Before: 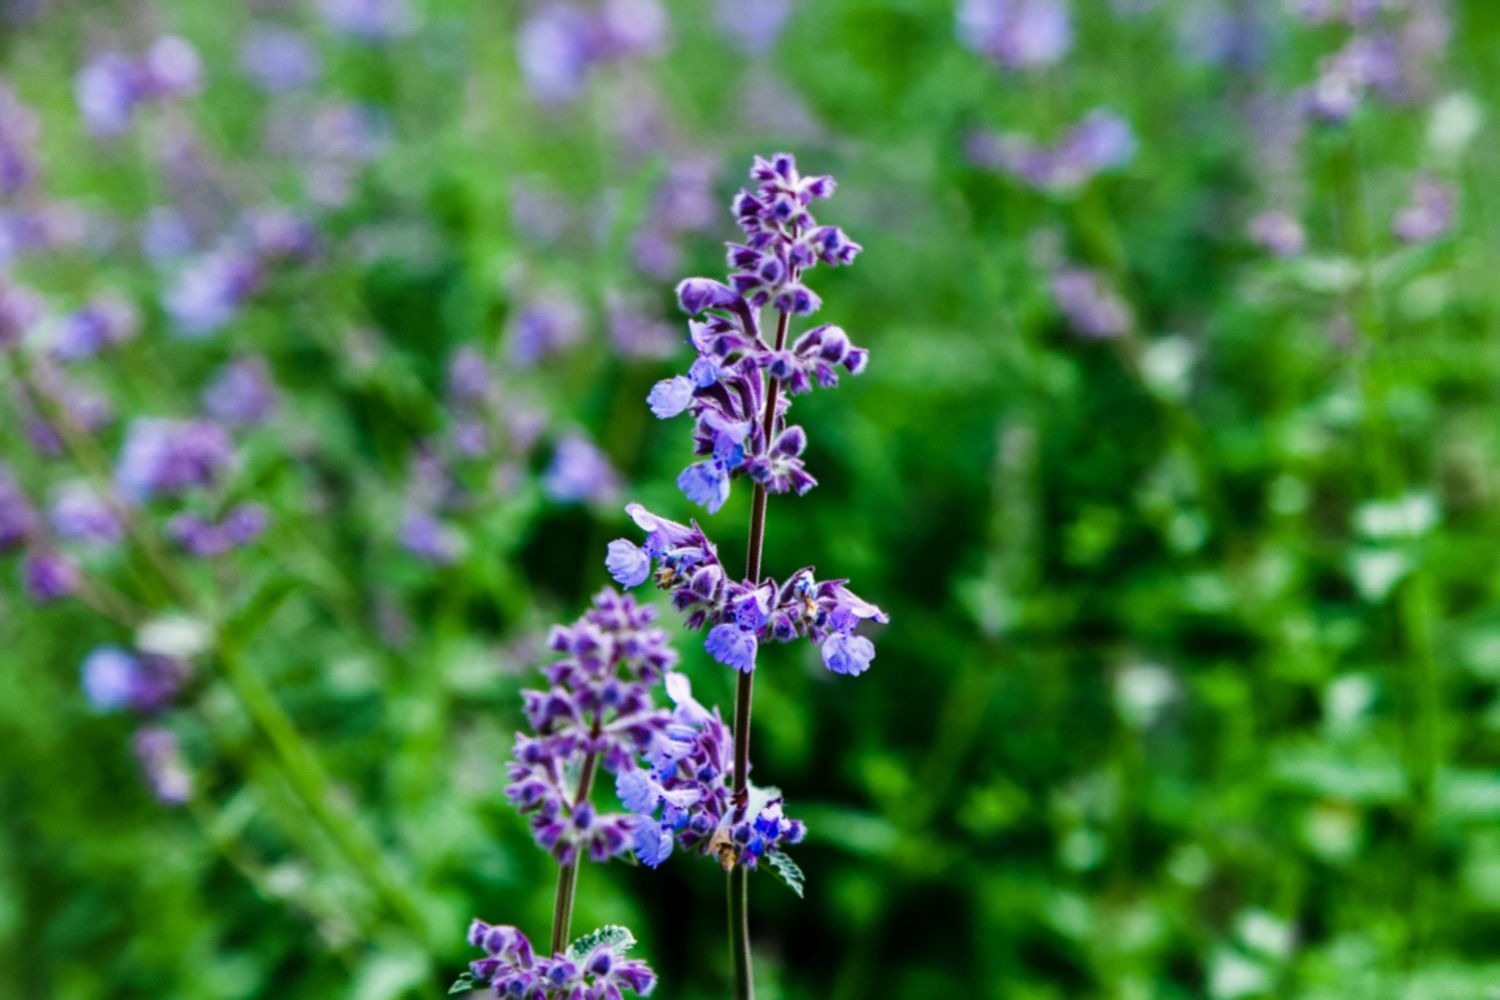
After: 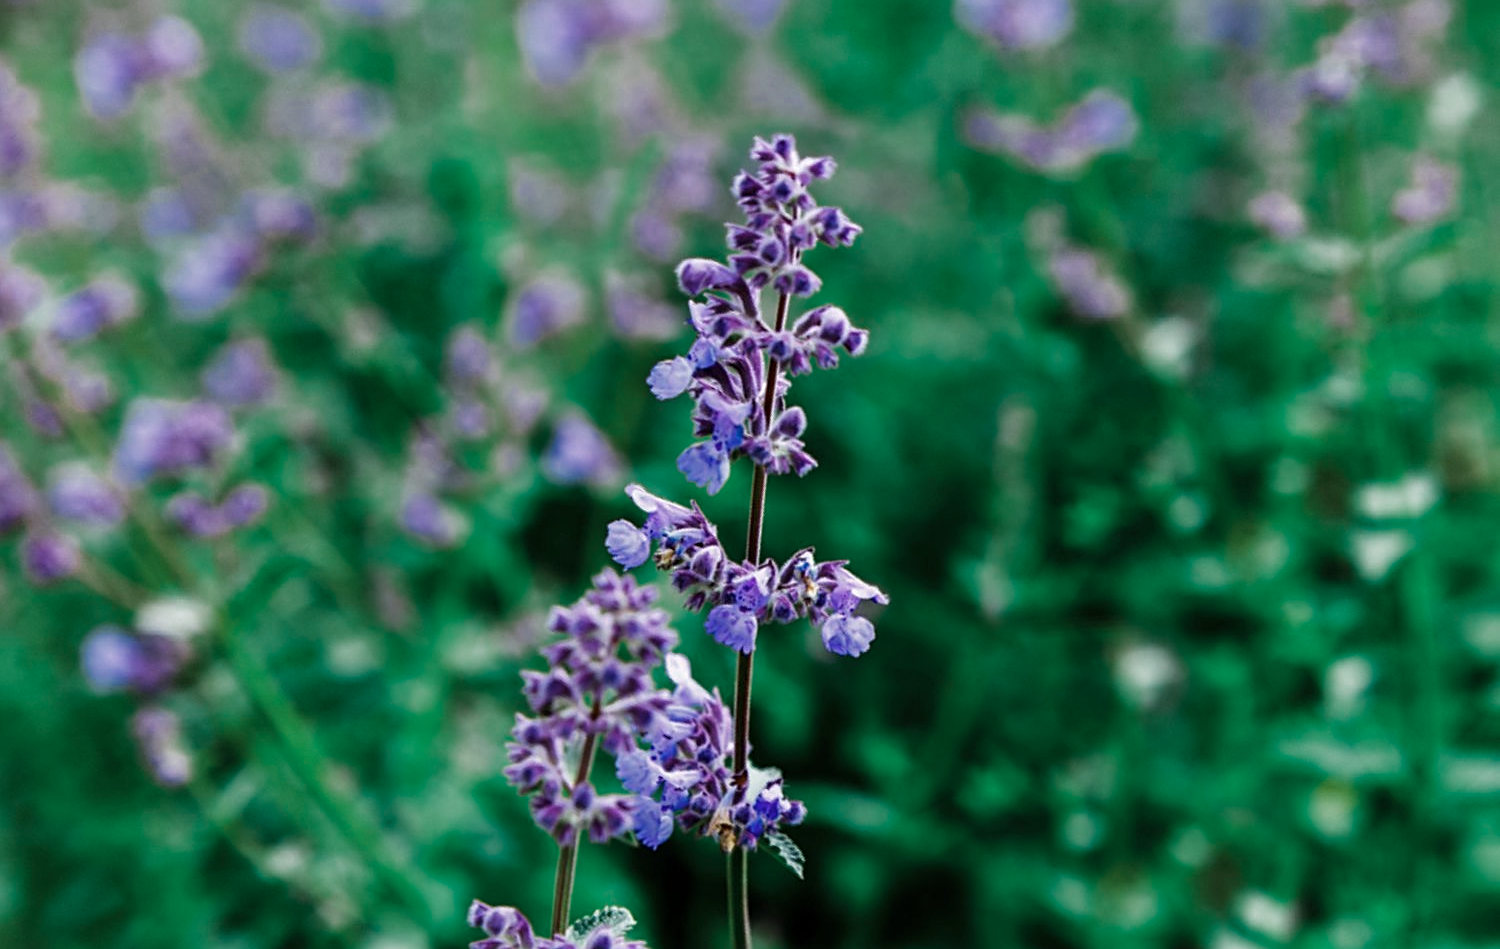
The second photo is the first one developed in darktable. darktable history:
color zones: curves: ch0 [(0, 0.5) (0.125, 0.4) (0.25, 0.5) (0.375, 0.4) (0.5, 0.4) (0.625, 0.35) (0.75, 0.35) (0.875, 0.5)]; ch1 [(0, 0.35) (0.125, 0.45) (0.25, 0.35) (0.375, 0.35) (0.5, 0.35) (0.625, 0.35) (0.75, 0.45) (0.875, 0.35)]; ch2 [(0, 0.6) (0.125, 0.5) (0.25, 0.5) (0.375, 0.6) (0.5, 0.6) (0.625, 0.5) (0.75, 0.5) (0.875, 0.5)]
sharpen: on, module defaults
crop and rotate: top 1.951%, bottom 3.091%
